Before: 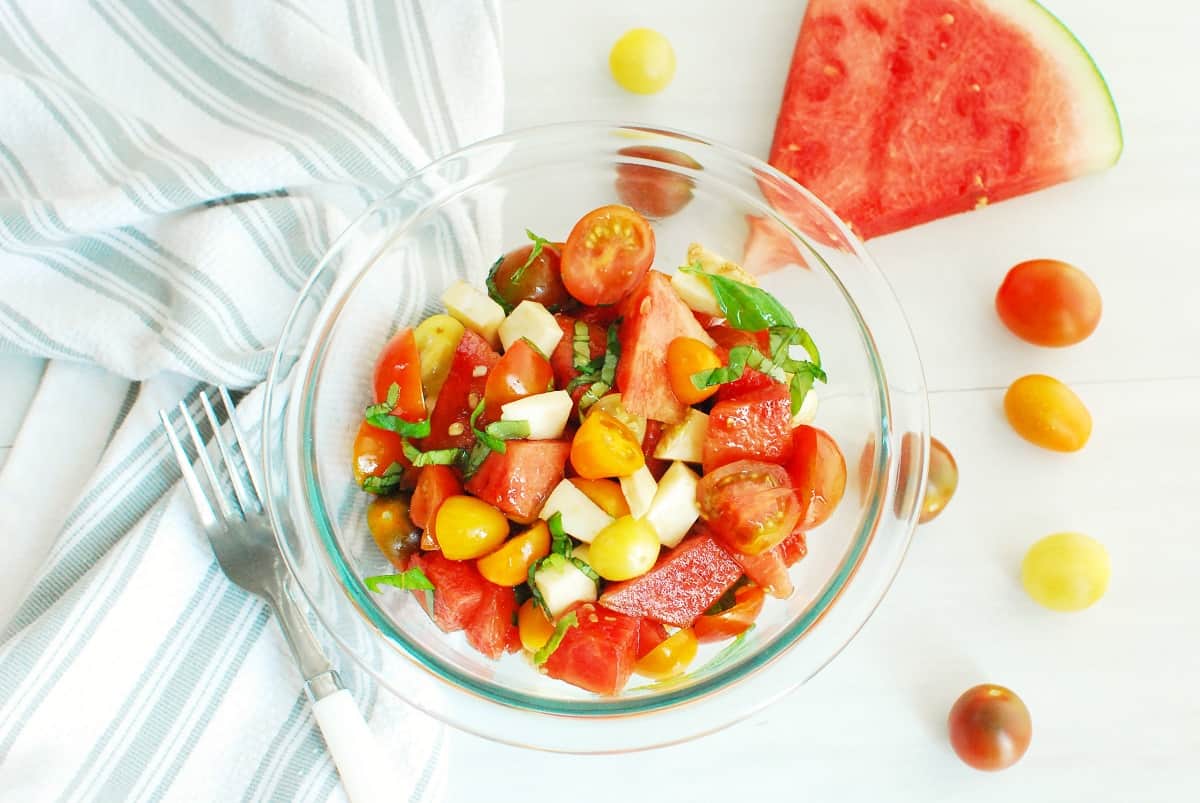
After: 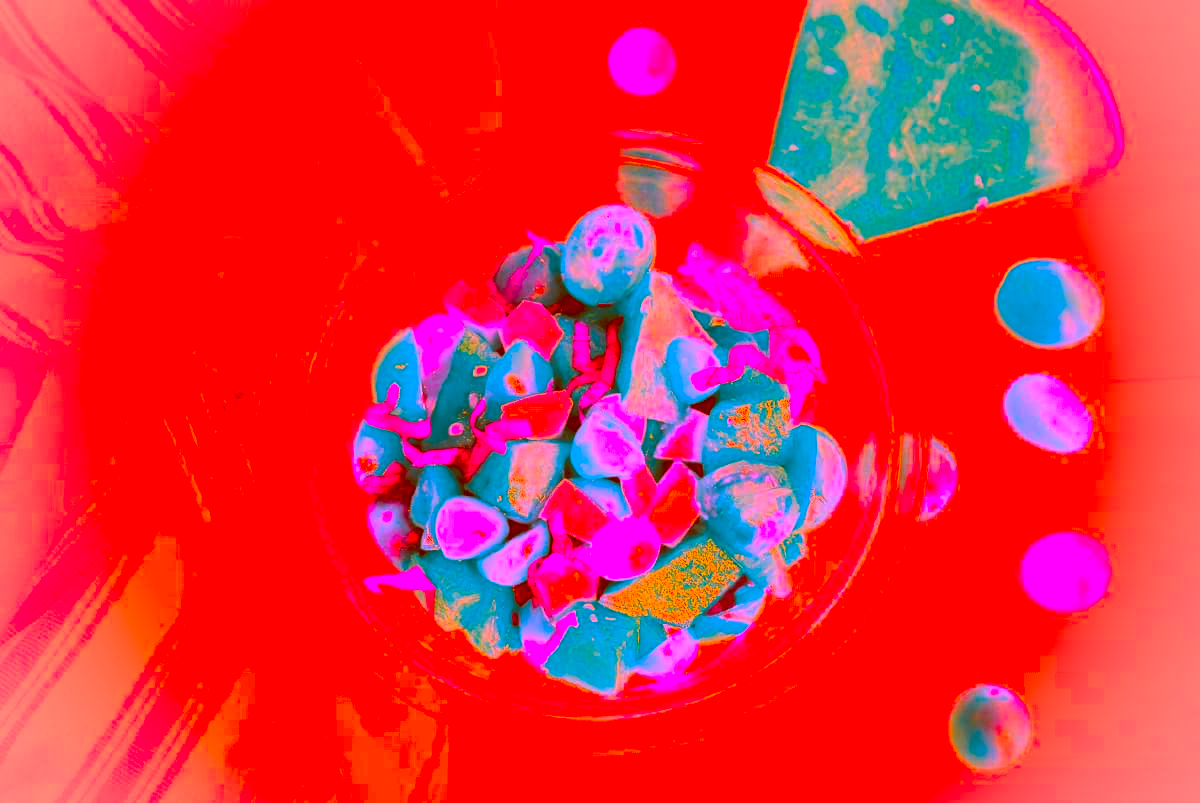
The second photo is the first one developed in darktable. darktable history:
color calibration: illuminant custom, x 0.368, y 0.373, temperature 4330.32 K
vignetting: on, module defaults
color correction: highlights a* -39.68, highlights b* -40, shadows a* -40, shadows b* -40, saturation -3
